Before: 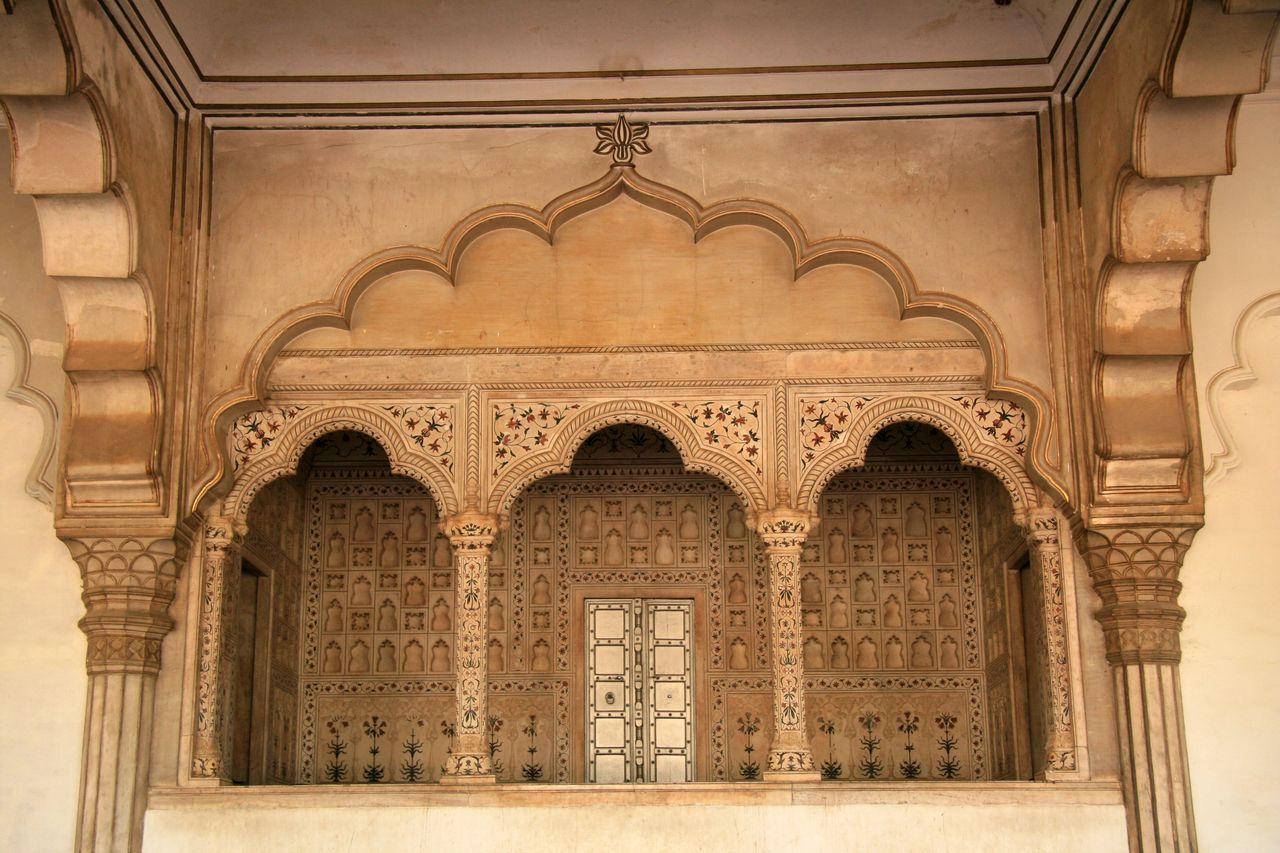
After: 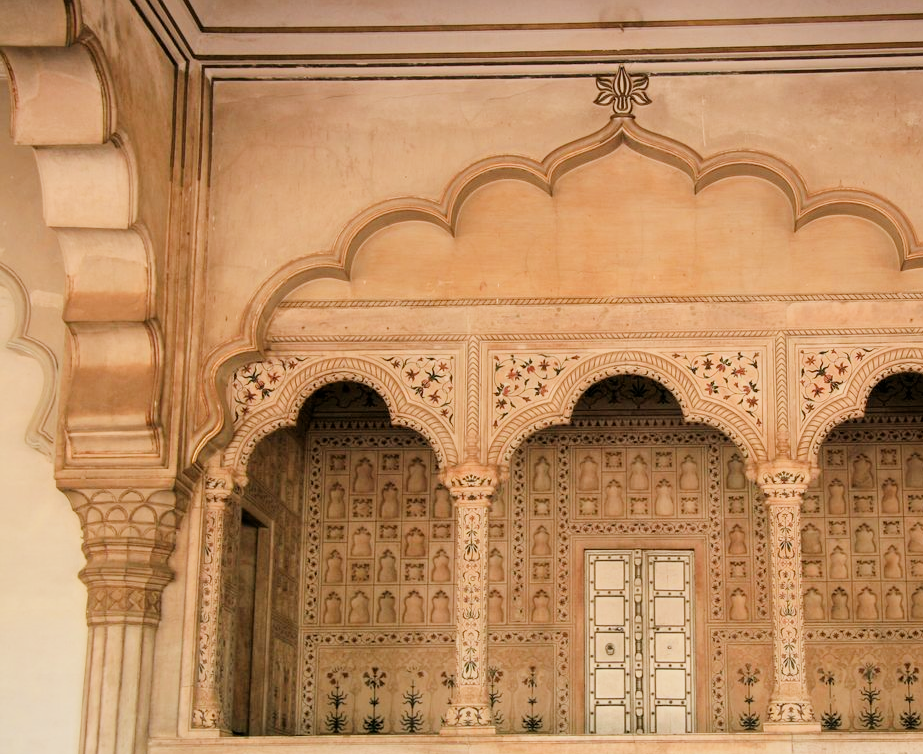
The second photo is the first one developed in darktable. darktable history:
crop: top 5.81%, right 27.87%, bottom 5.733%
filmic rgb: black relative exposure -8.38 EV, white relative exposure 4.68 EV, hardness 3.8, iterations of high-quality reconstruction 0
exposure: exposure 0.717 EV, compensate highlight preservation false
